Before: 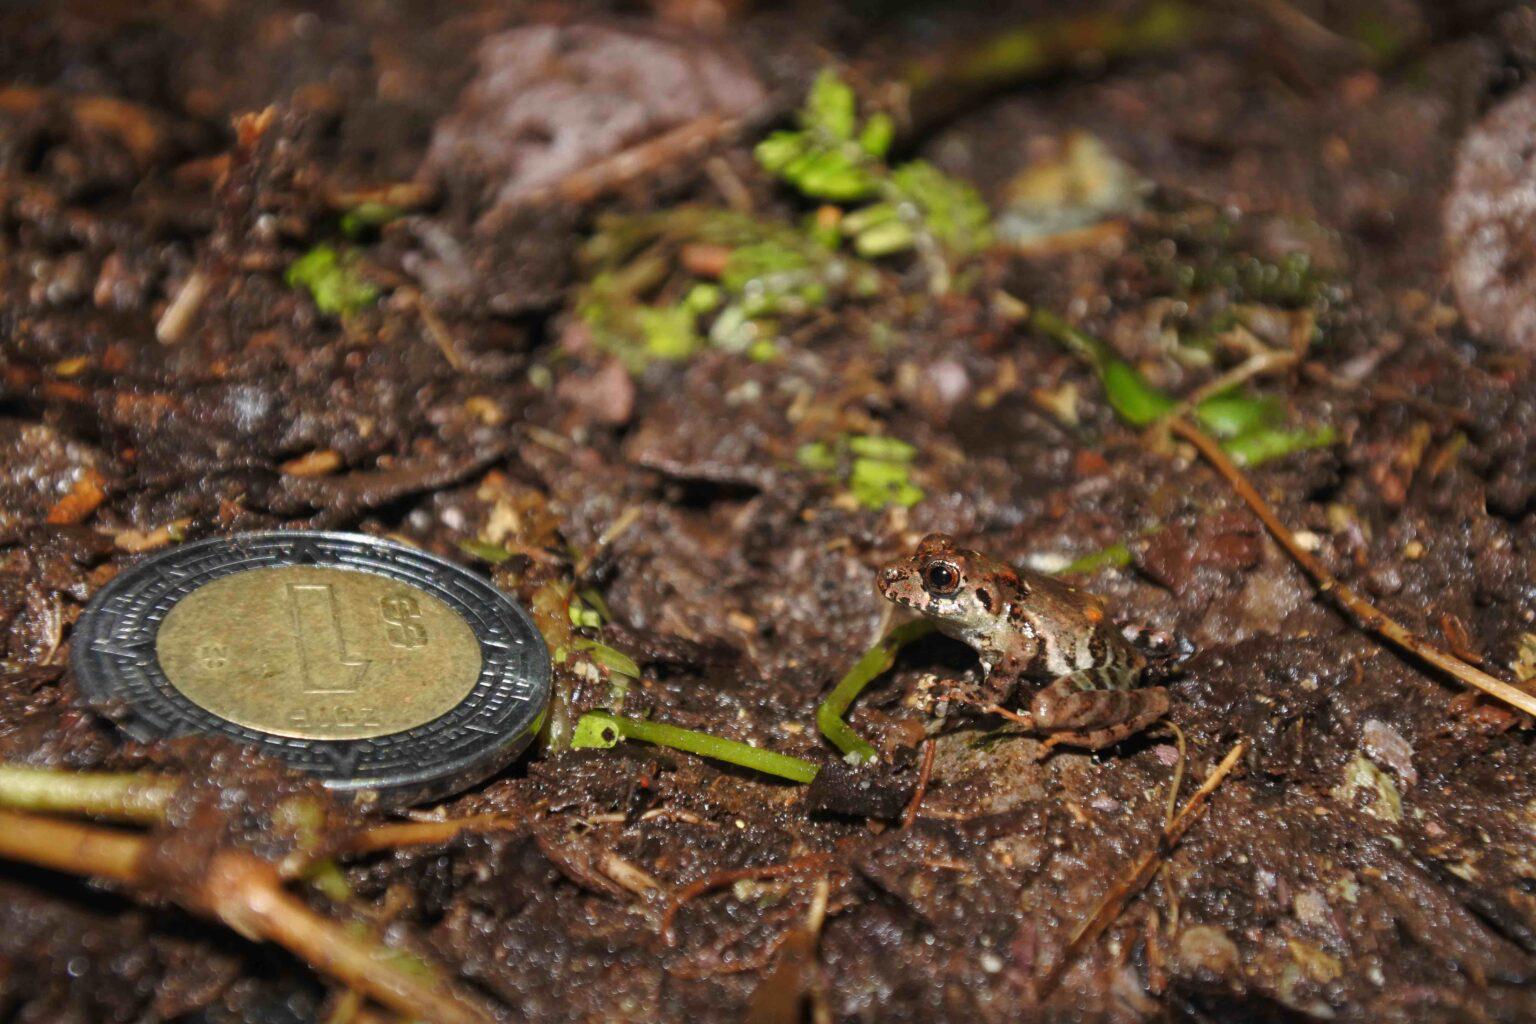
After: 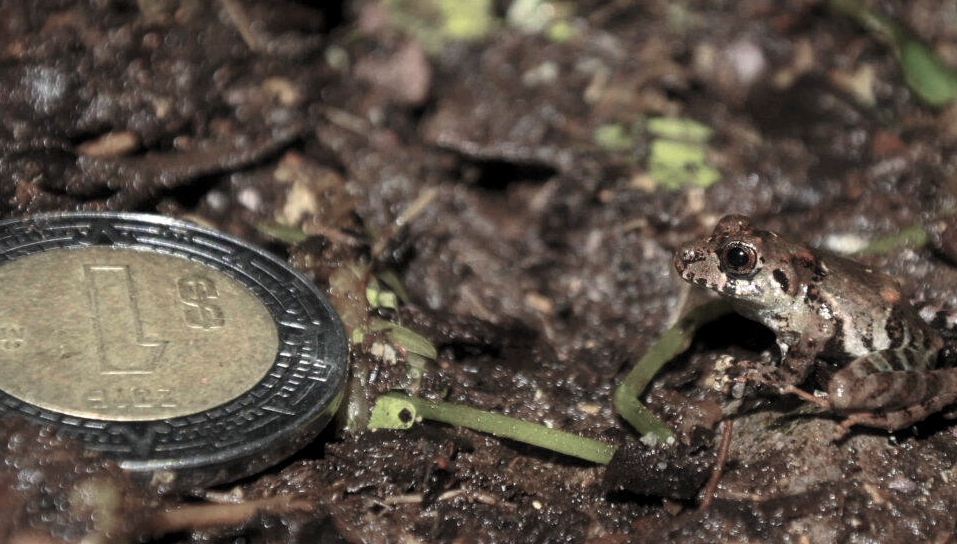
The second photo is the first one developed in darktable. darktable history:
haze removal: strength 0.01, distance 0.256, compatibility mode true, adaptive false
crop: left 13.246%, top 31.209%, right 24.441%, bottom 15.597%
color balance rgb: shadows lift › chroma 1.047%, shadows lift › hue 243.52°, linear chroma grading › global chroma 15.623%, perceptual saturation grading › global saturation -28.421%, perceptual saturation grading › highlights -21.057%, perceptual saturation grading › mid-tones -23.668%, perceptual saturation grading › shadows -24.485%
levels: levels [0.052, 0.496, 0.908]
contrast equalizer: octaves 7, y [[0.5, 0.486, 0.447, 0.446, 0.489, 0.5], [0.5 ×6], [0.5 ×6], [0 ×6], [0 ×6]]
